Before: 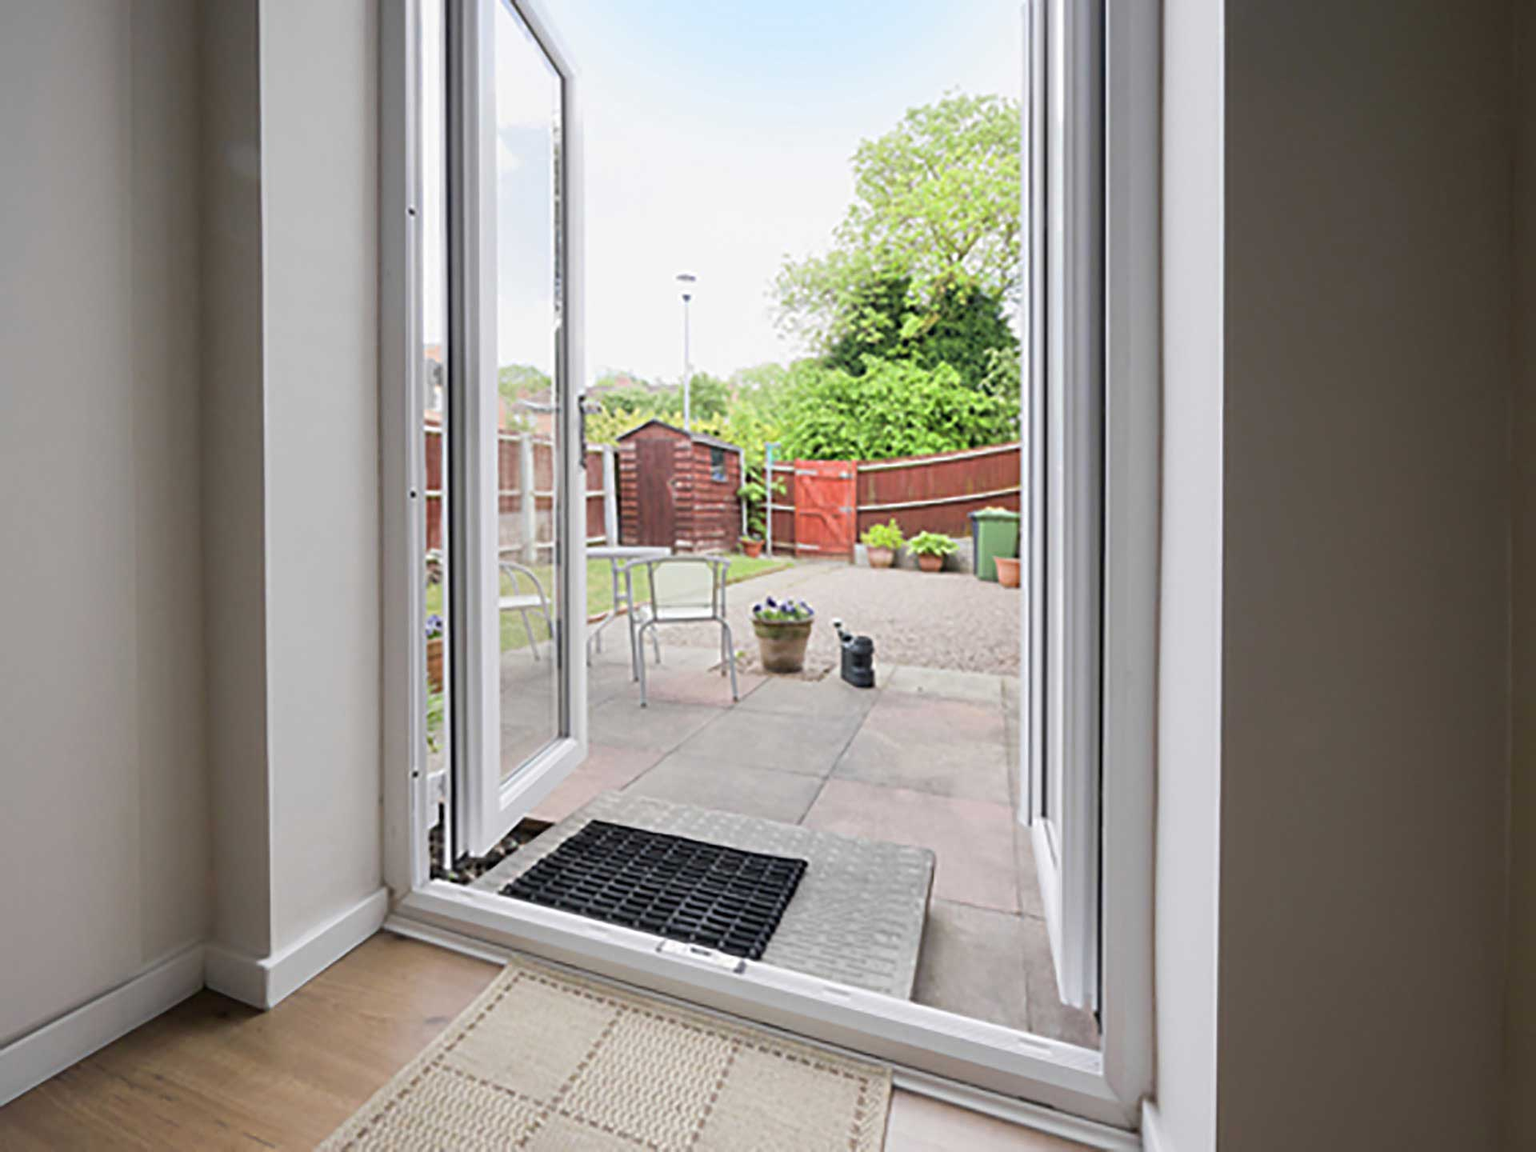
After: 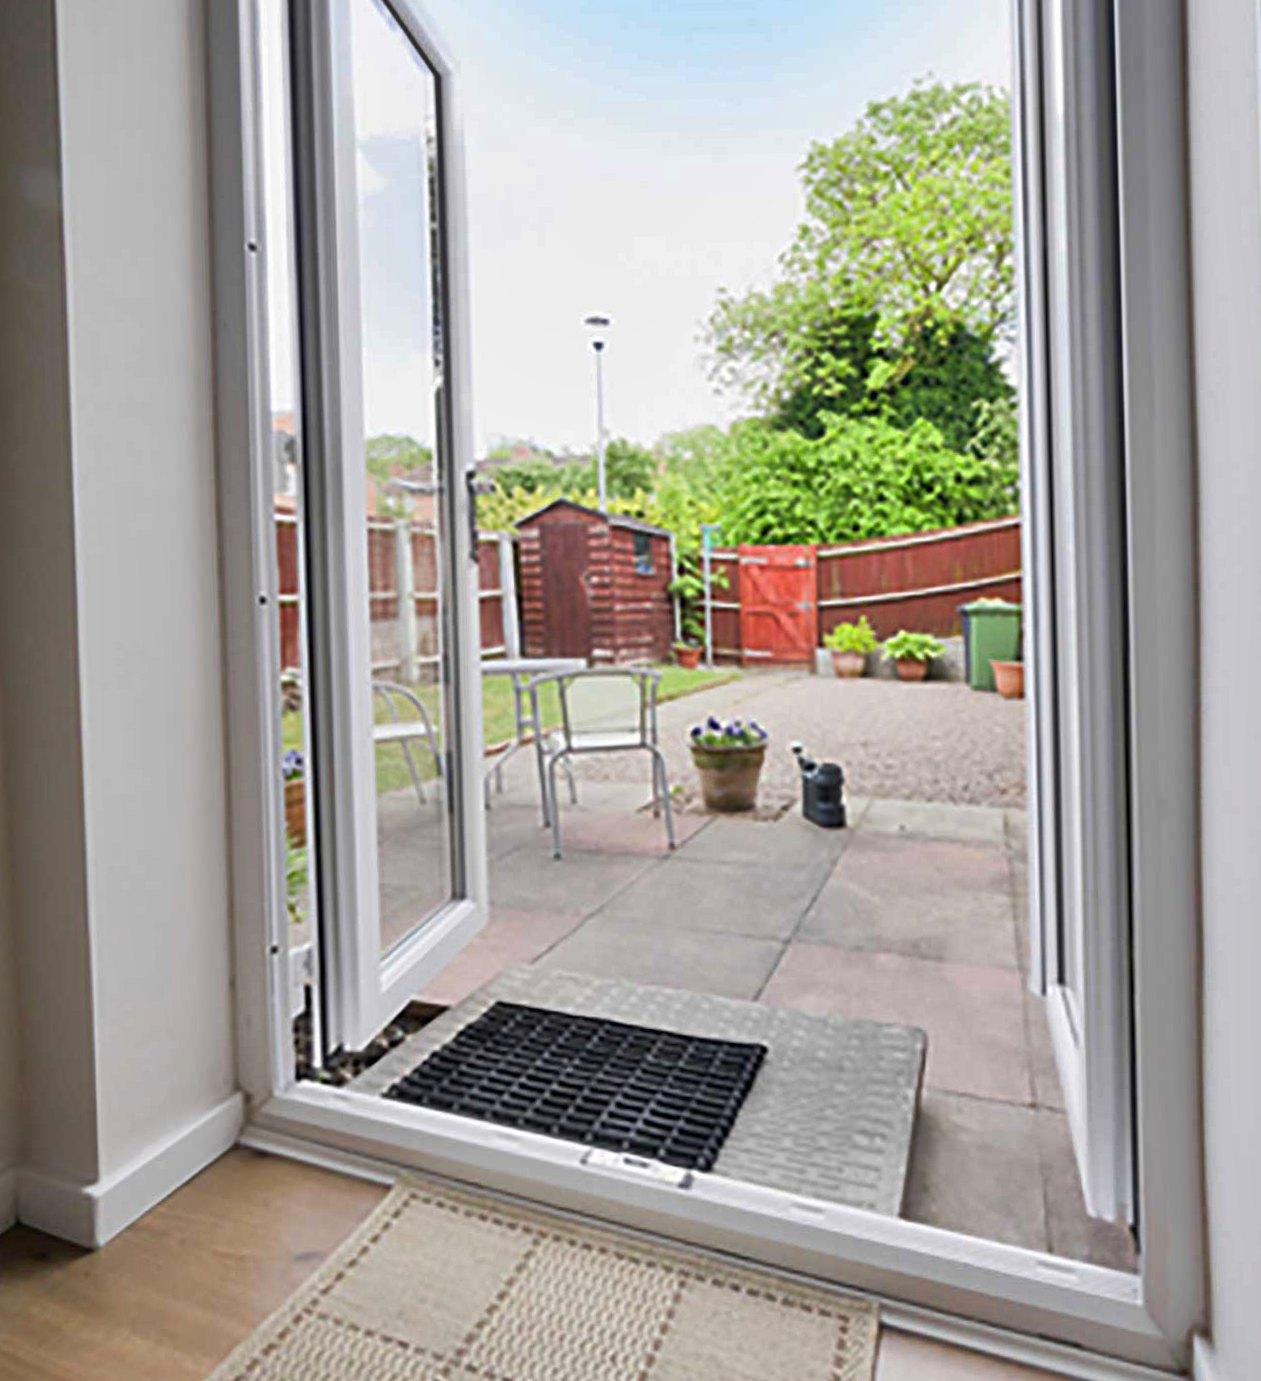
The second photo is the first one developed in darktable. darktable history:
shadows and highlights: low approximation 0.01, soften with gaussian
rotate and perspective: rotation -1.42°, crop left 0.016, crop right 0.984, crop top 0.035, crop bottom 0.965
color correction: saturation 1.11
crop and rotate: left 12.673%, right 20.66%
